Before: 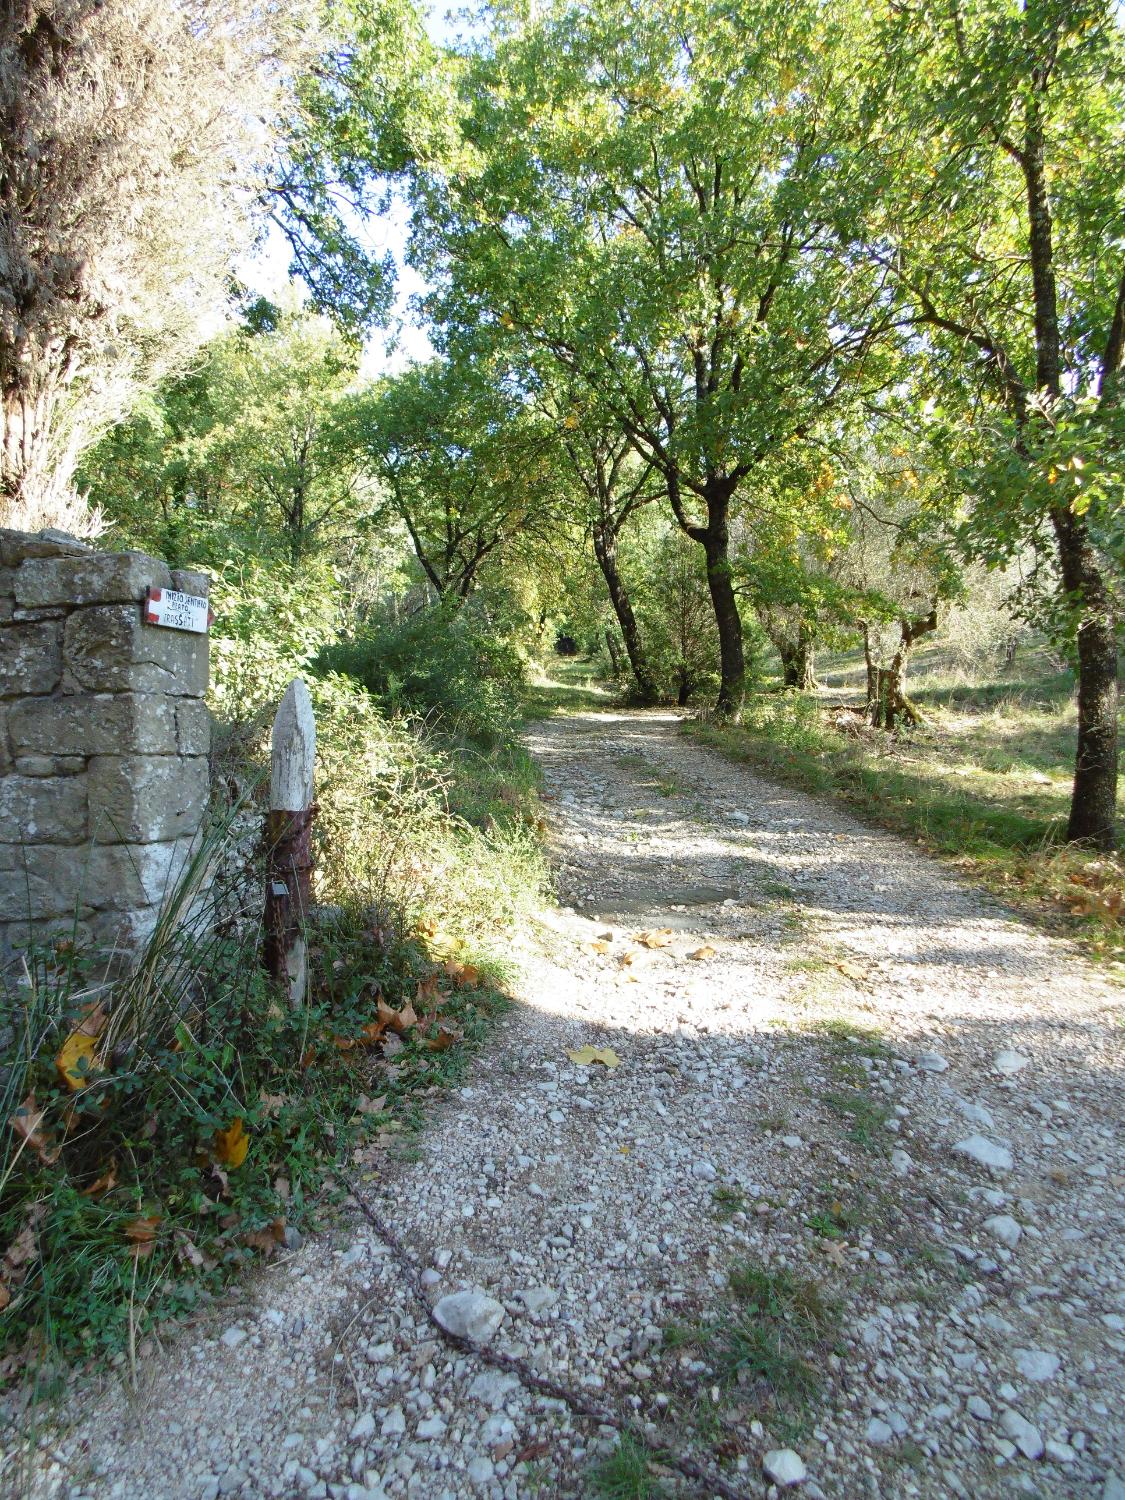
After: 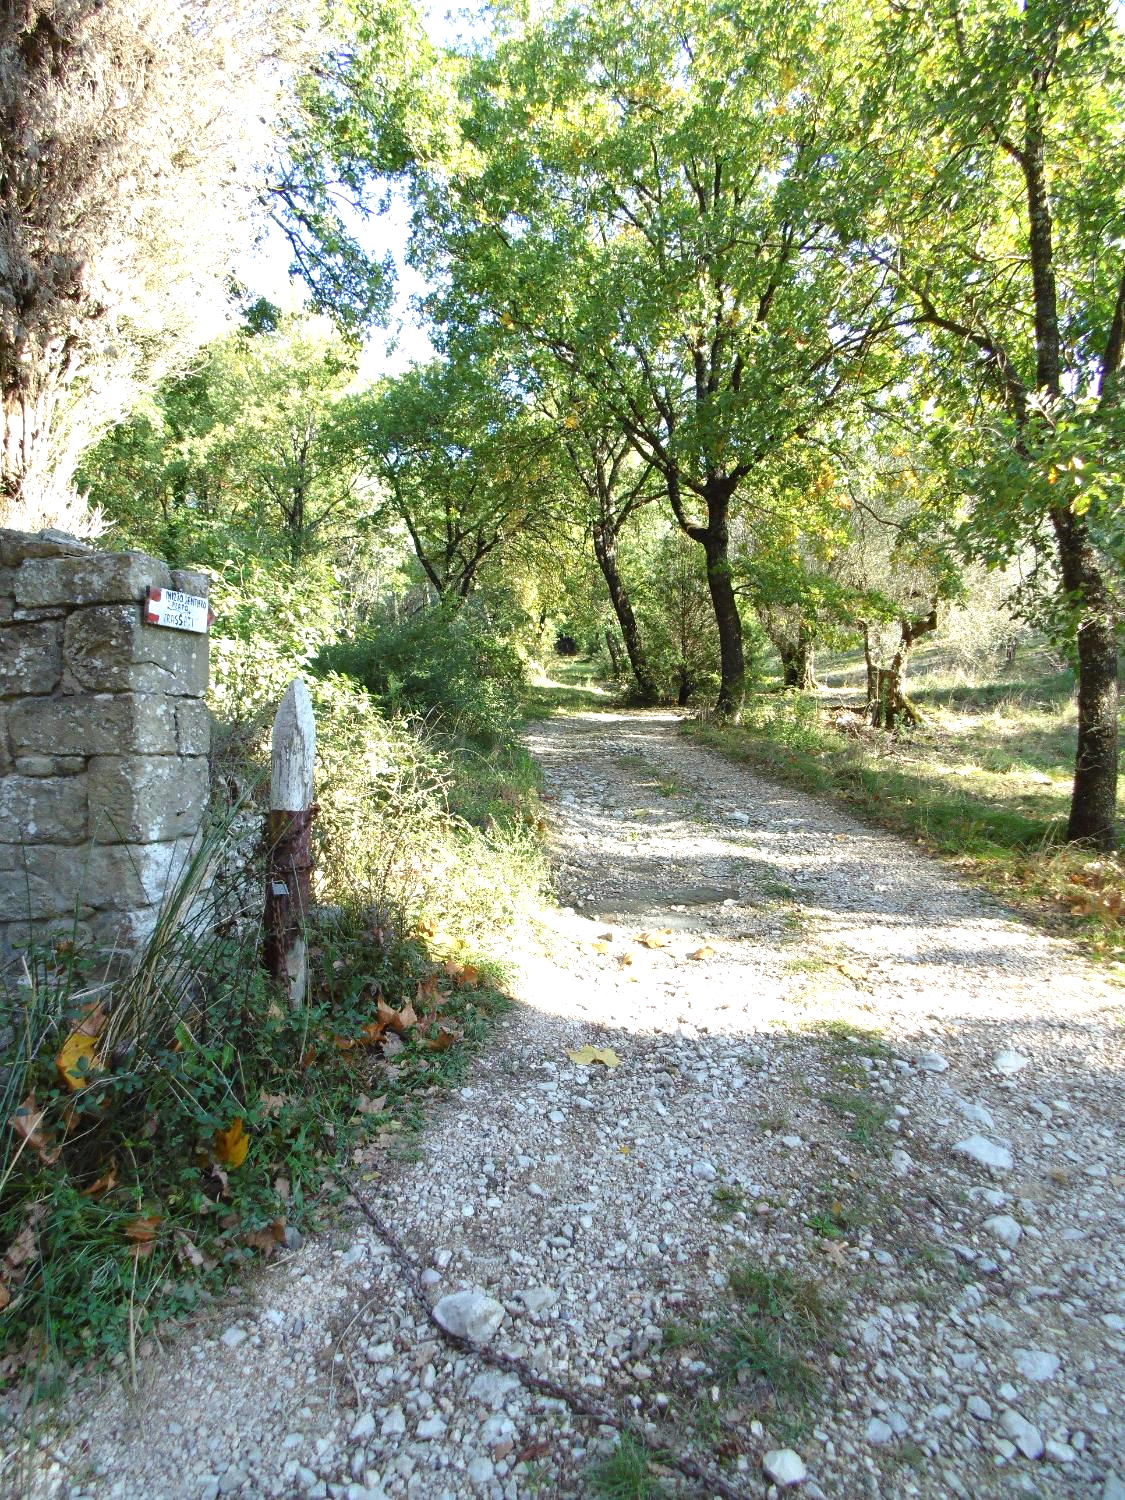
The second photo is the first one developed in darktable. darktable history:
tone equalizer: -8 EV -0.402 EV, -7 EV -0.402 EV, -6 EV -0.35 EV, -5 EV -0.262 EV, -3 EV 0.218 EV, -2 EV 0.316 EV, -1 EV 0.375 EV, +0 EV 0.432 EV, smoothing diameter 24.78%, edges refinement/feathering 5.71, preserve details guided filter
